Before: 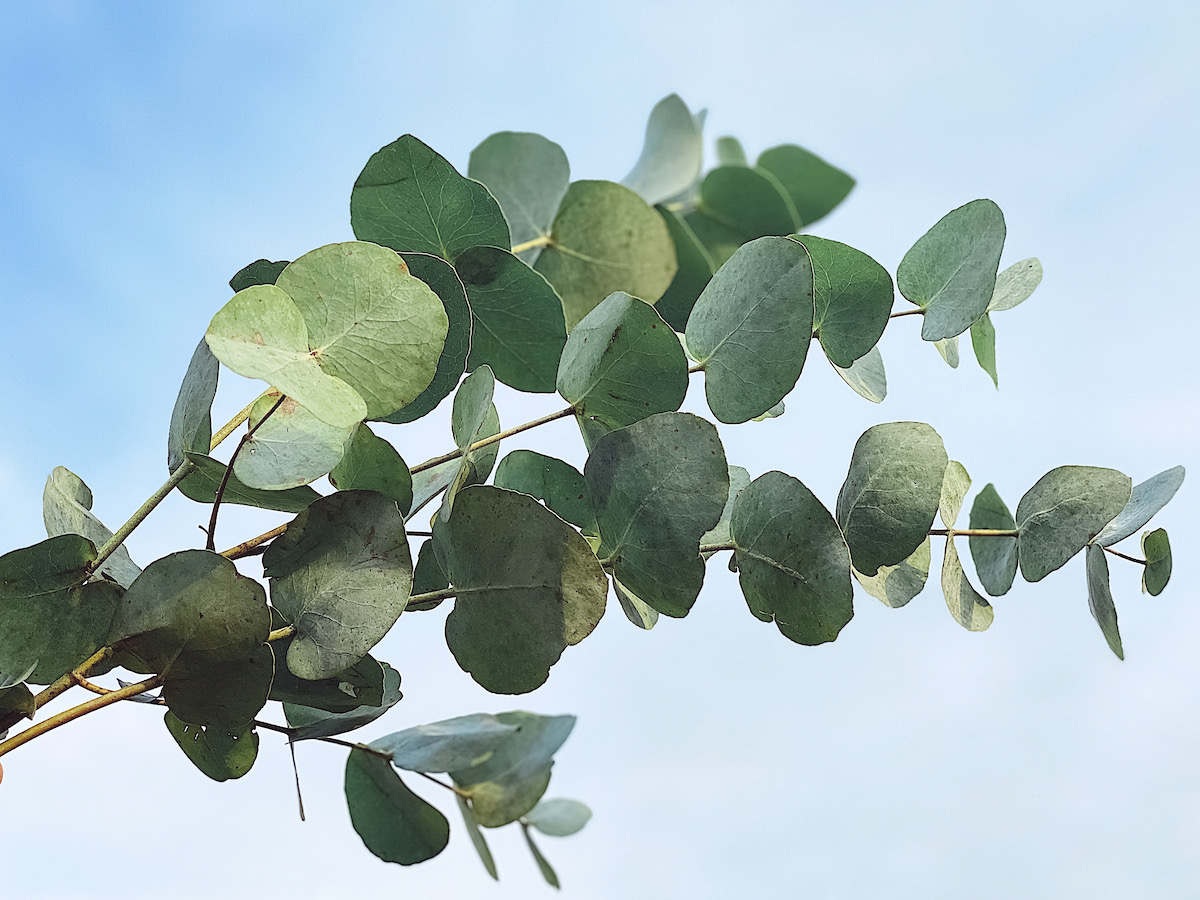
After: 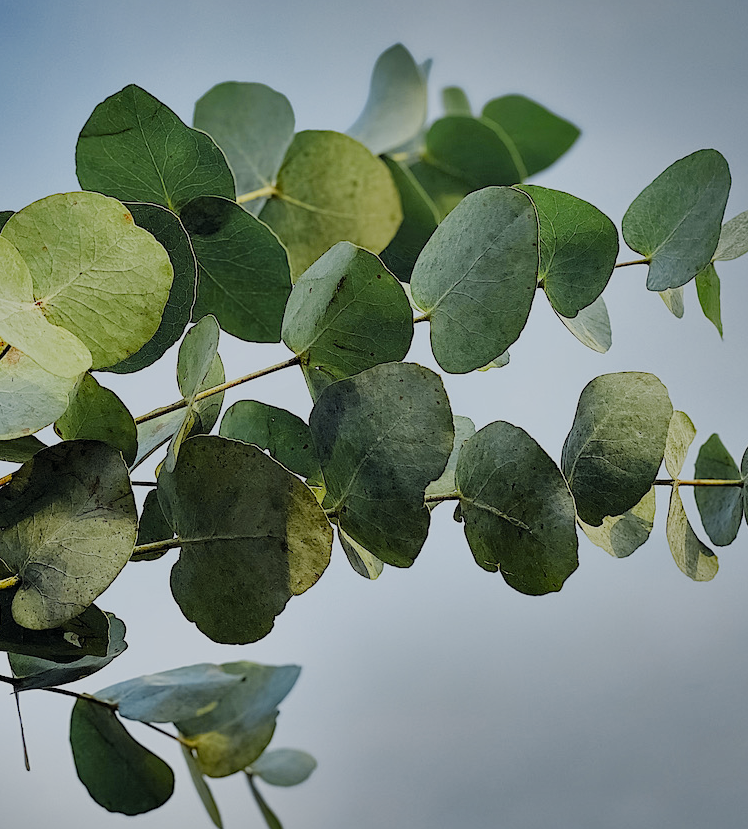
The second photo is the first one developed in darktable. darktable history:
tone curve: curves: ch0 [(0, 0) (0.227, 0.17) (0.766, 0.774) (1, 1)]; ch1 [(0, 0) (0.114, 0.127) (0.437, 0.452) (0.498, 0.495) (0.579, 0.576) (1, 1)]; ch2 [(0, 0) (0.233, 0.259) (0.493, 0.492) (0.568, 0.579) (1, 1)], color space Lab, independent channels, preserve colors none
shadows and highlights: shadows 19.13, highlights -83.41, soften with gaussian
filmic rgb: black relative exposure -4.4 EV, white relative exposure 5 EV, threshold 3 EV, hardness 2.23, latitude 40.06%, contrast 1.15, highlights saturation mix 10%, shadows ↔ highlights balance 1.04%, preserve chrominance RGB euclidean norm (legacy), color science v4 (2020), enable highlight reconstruction true
crop and rotate: left 22.918%, top 5.629%, right 14.711%, bottom 2.247%
